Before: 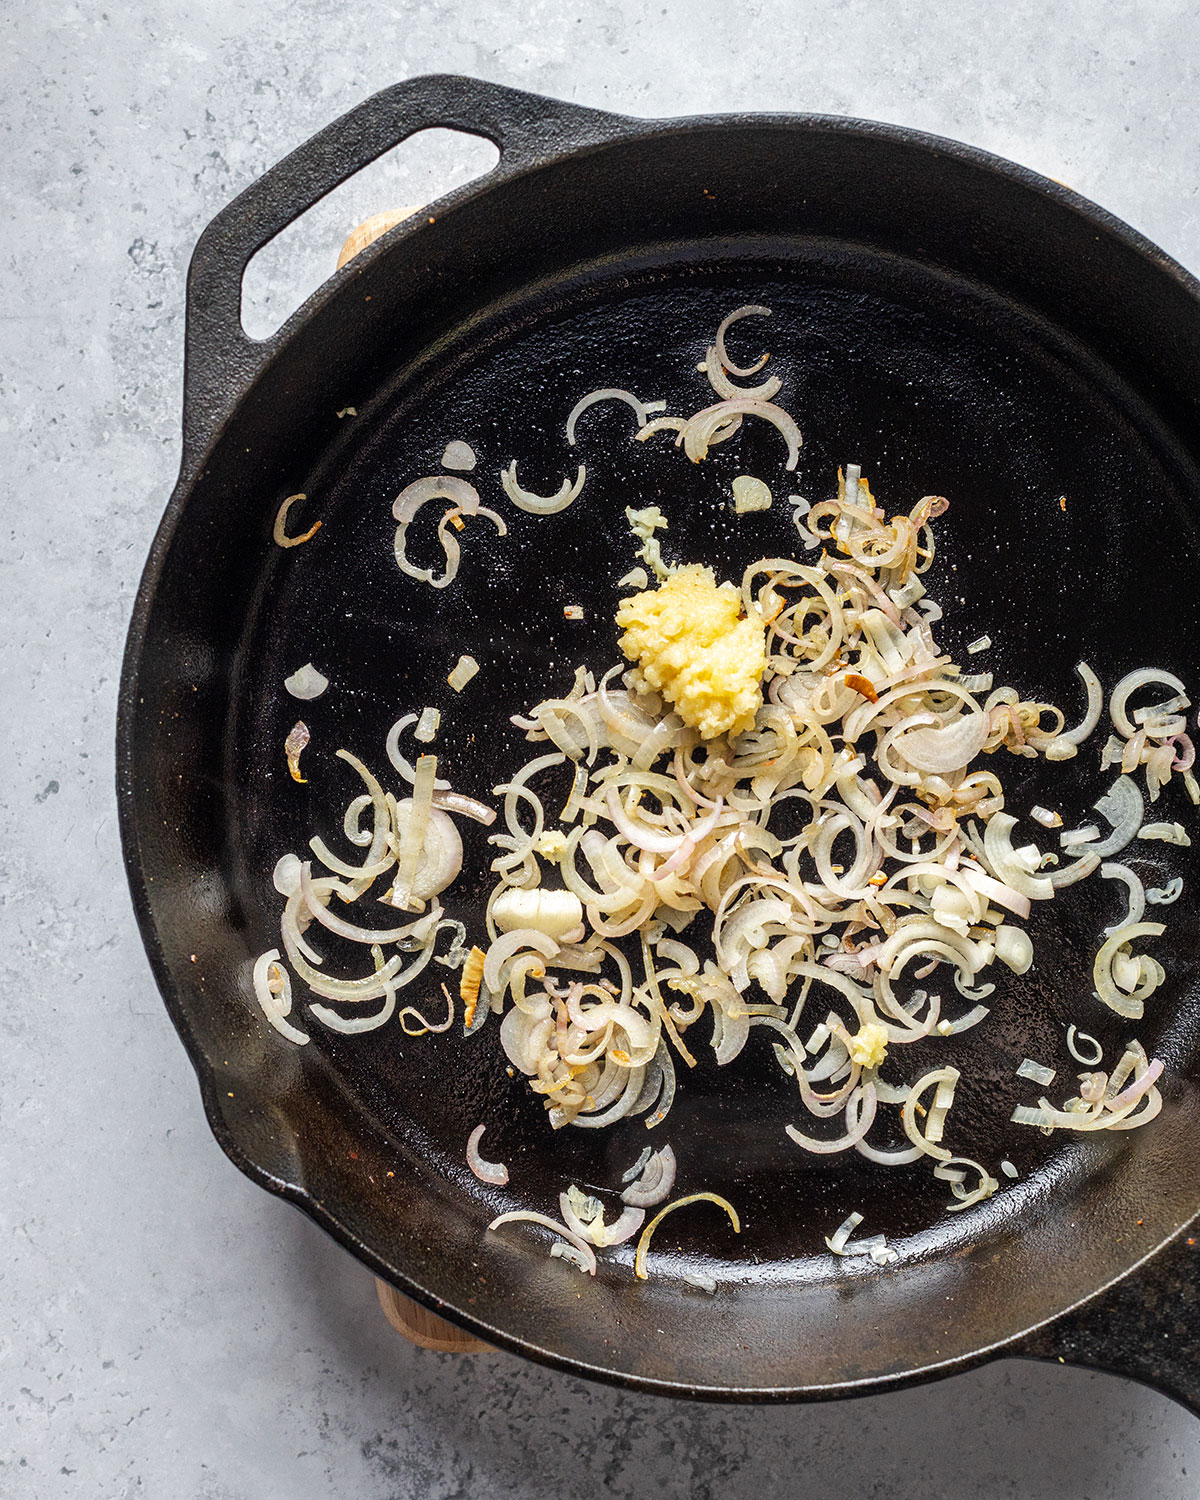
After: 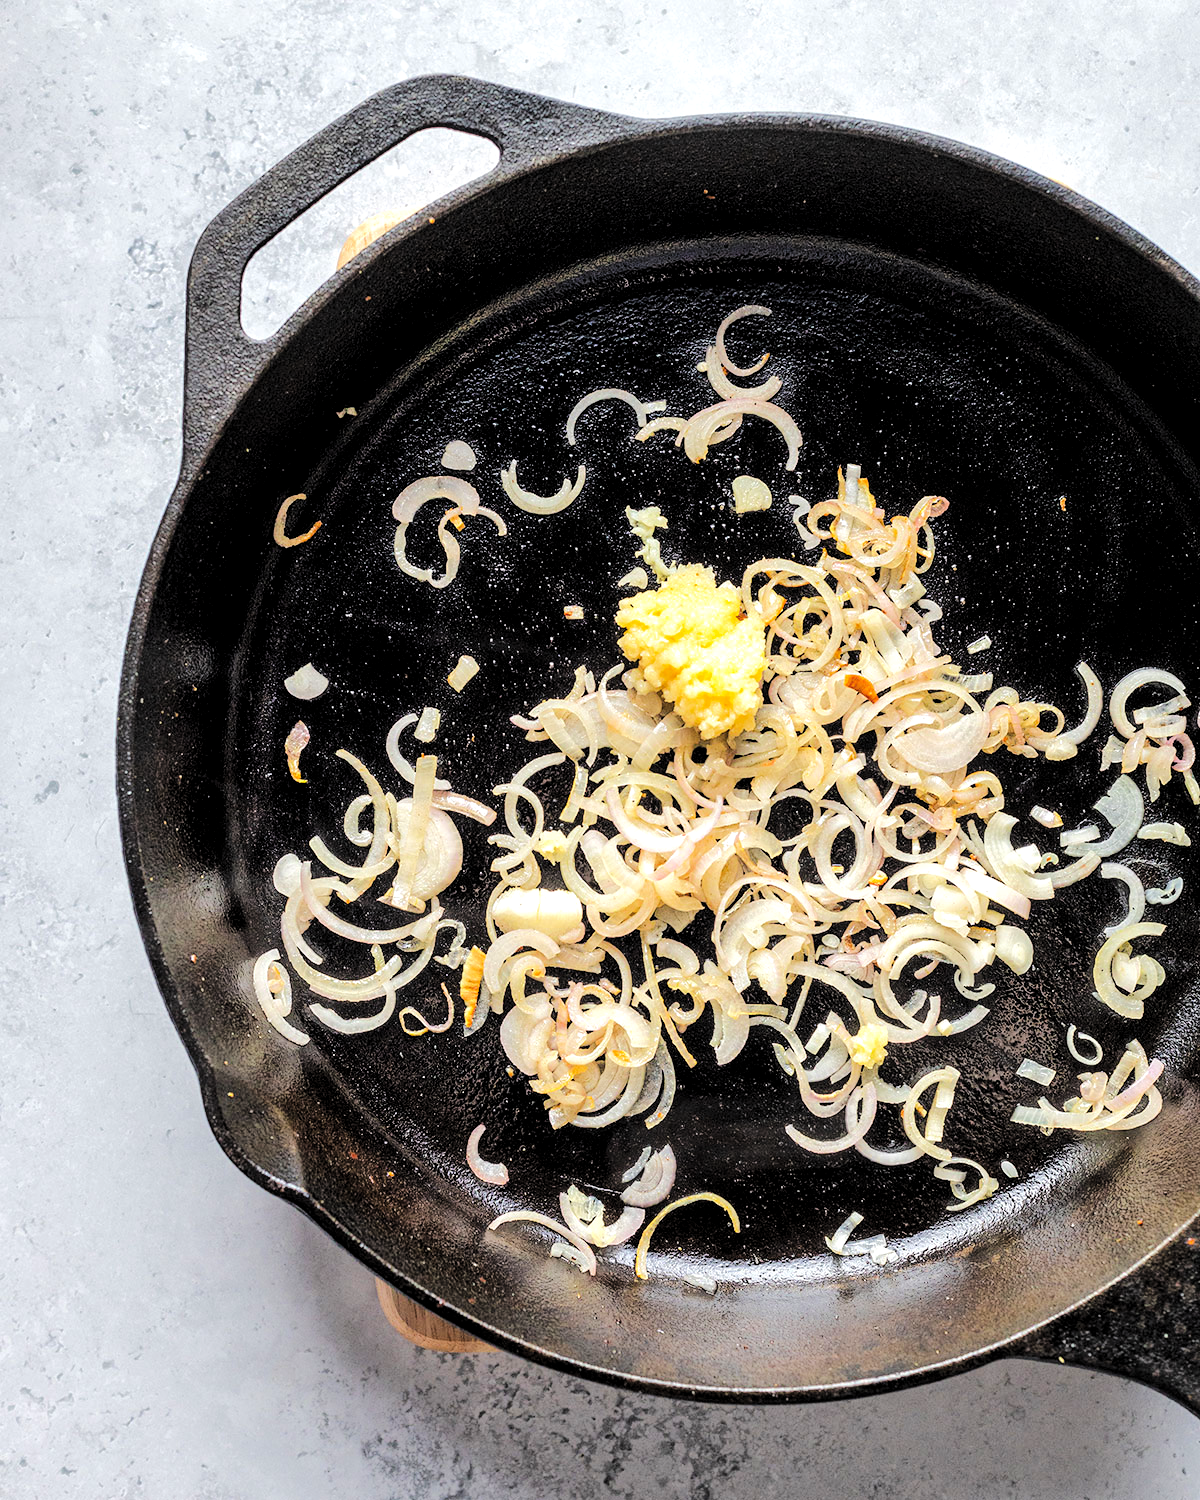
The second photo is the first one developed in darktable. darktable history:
tone equalizer: -7 EV 0.162 EV, -6 EV 0.566 EV, -5 EV 1.16 EV, -4 EV 1.35 EV, -3 EV 1.15 EV, -2 EV 0.6 EV, -1 EV 0.155 EV, edges refinement/feathering 500, mask exposure compensation -1.57 EV, preserve details no
contrast brightness saturation: contrast -0.128
levels: black 3.91%, levels [0.116, 0.574, 1]
exposure: exposure 0.495 EV, compensate exposure bias true, compensate highlight preservation false
